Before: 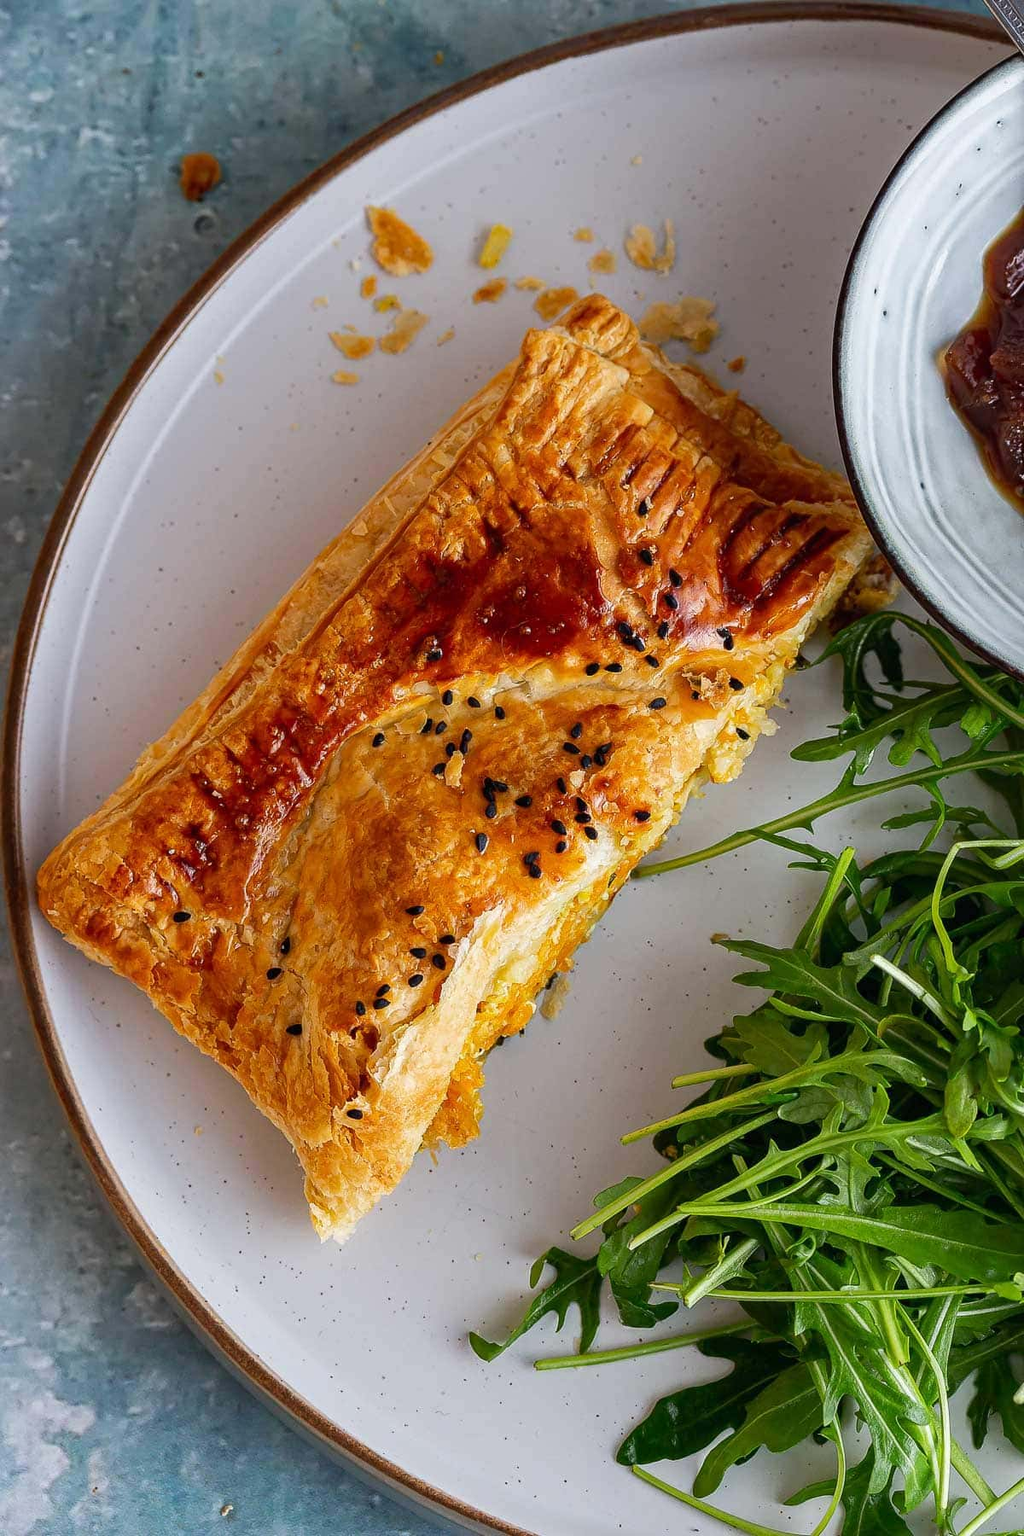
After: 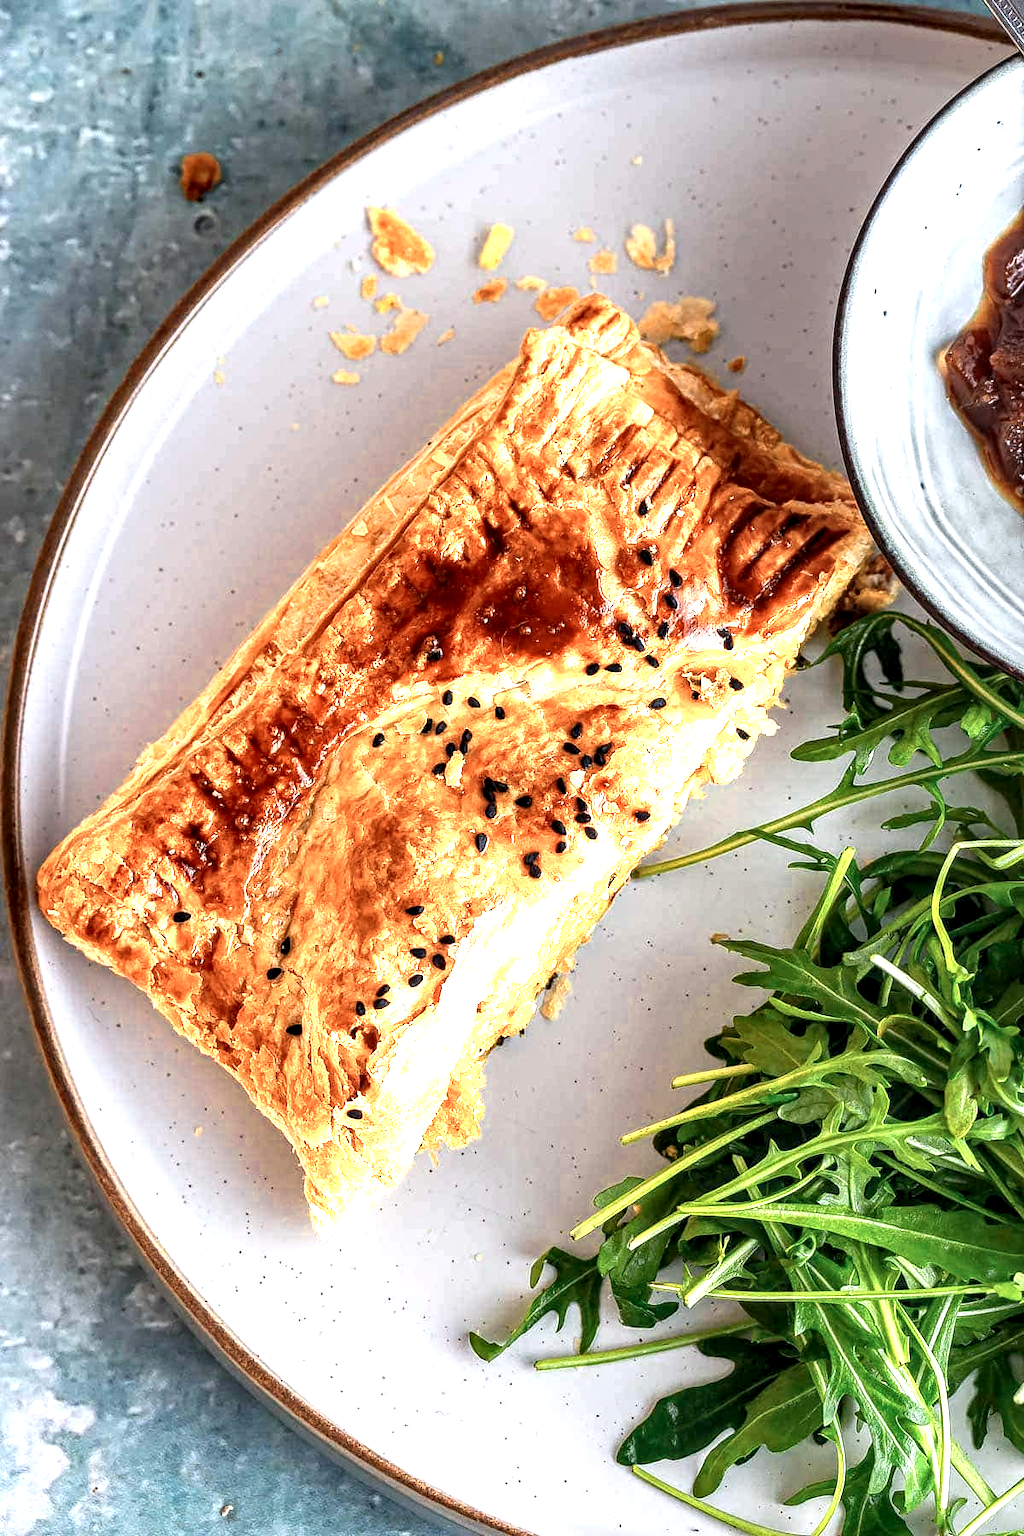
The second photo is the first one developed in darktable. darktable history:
color zones: curves: ch0 [(0.018, 0.548) (0.224, 0.64) (0.425, 0.447) (0.675, 0.575) (0.732, 0.579)]; ch1 [(0.066, 0.487) (0.25, 0.5) (0.404, 0.43) (0.75, 0.421) (0.956, 0.421)]; ch2 [(0.044, 0.561) (0.215, 0.465) (0.399, 0.544) (0.465, 0.548) (0.614, 0.447) (0.724, 0.43) (0.882, 0.623) (0.956, 0.632)]
local contrast: highlights 59%, detail 145%
exposure: exposure 0.74 EV, compensate highlight preservation false
